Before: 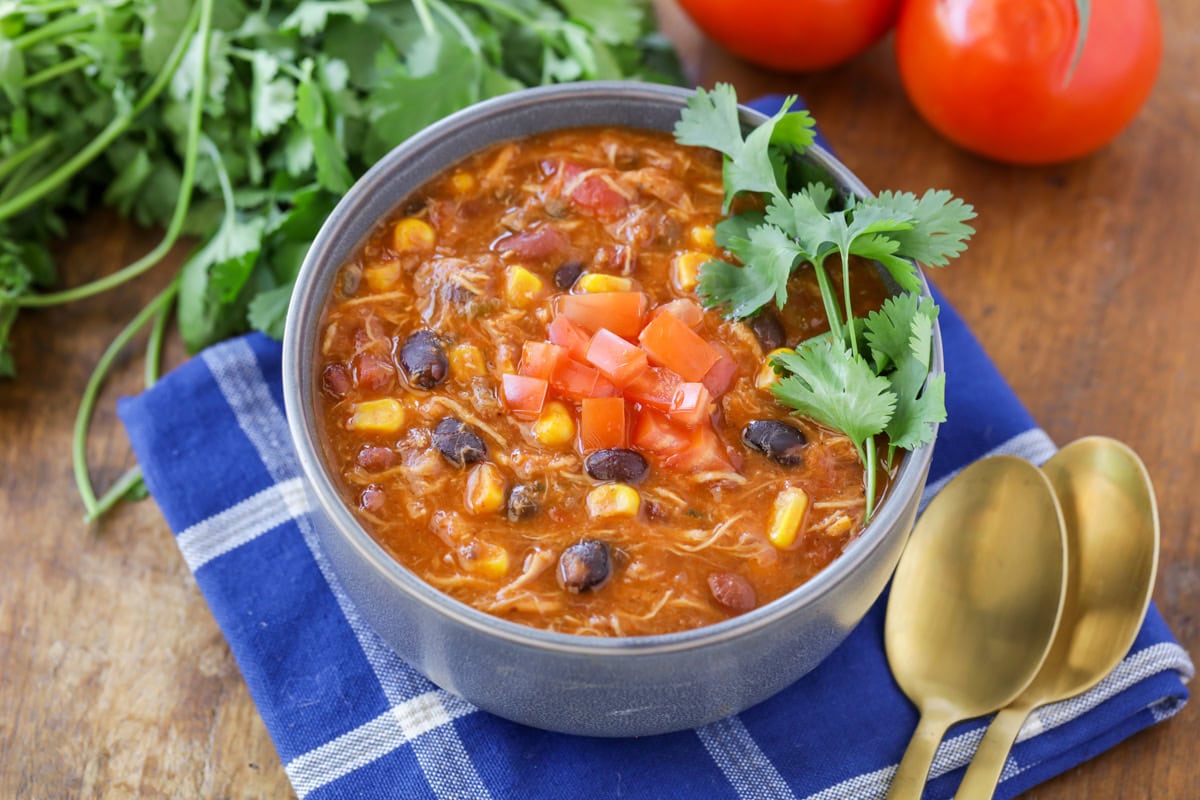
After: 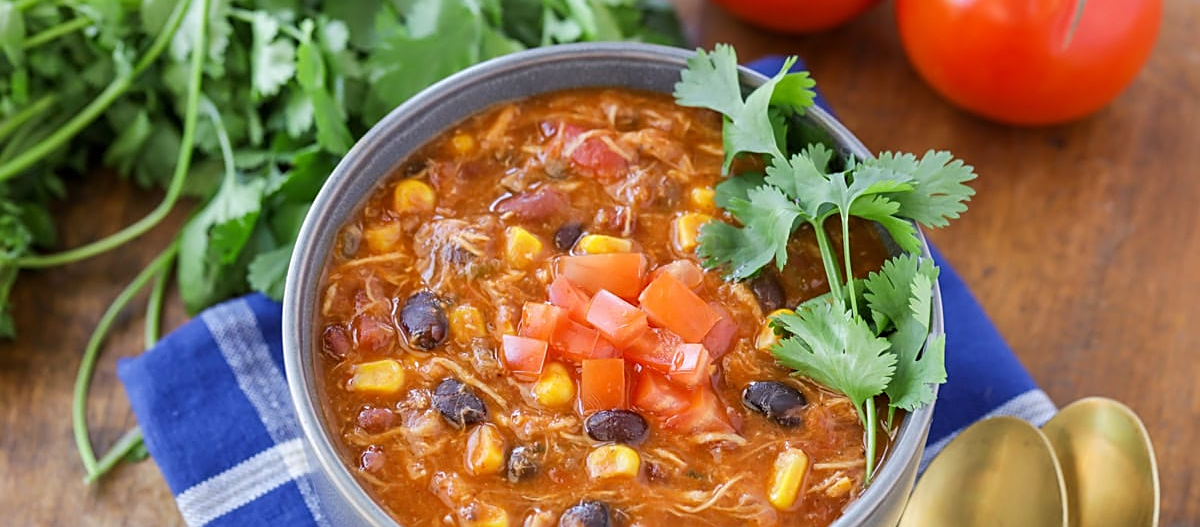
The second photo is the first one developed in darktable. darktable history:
sharpen: on, module defaults
crop and rotate: top 4.889%, bottom 29.227%
